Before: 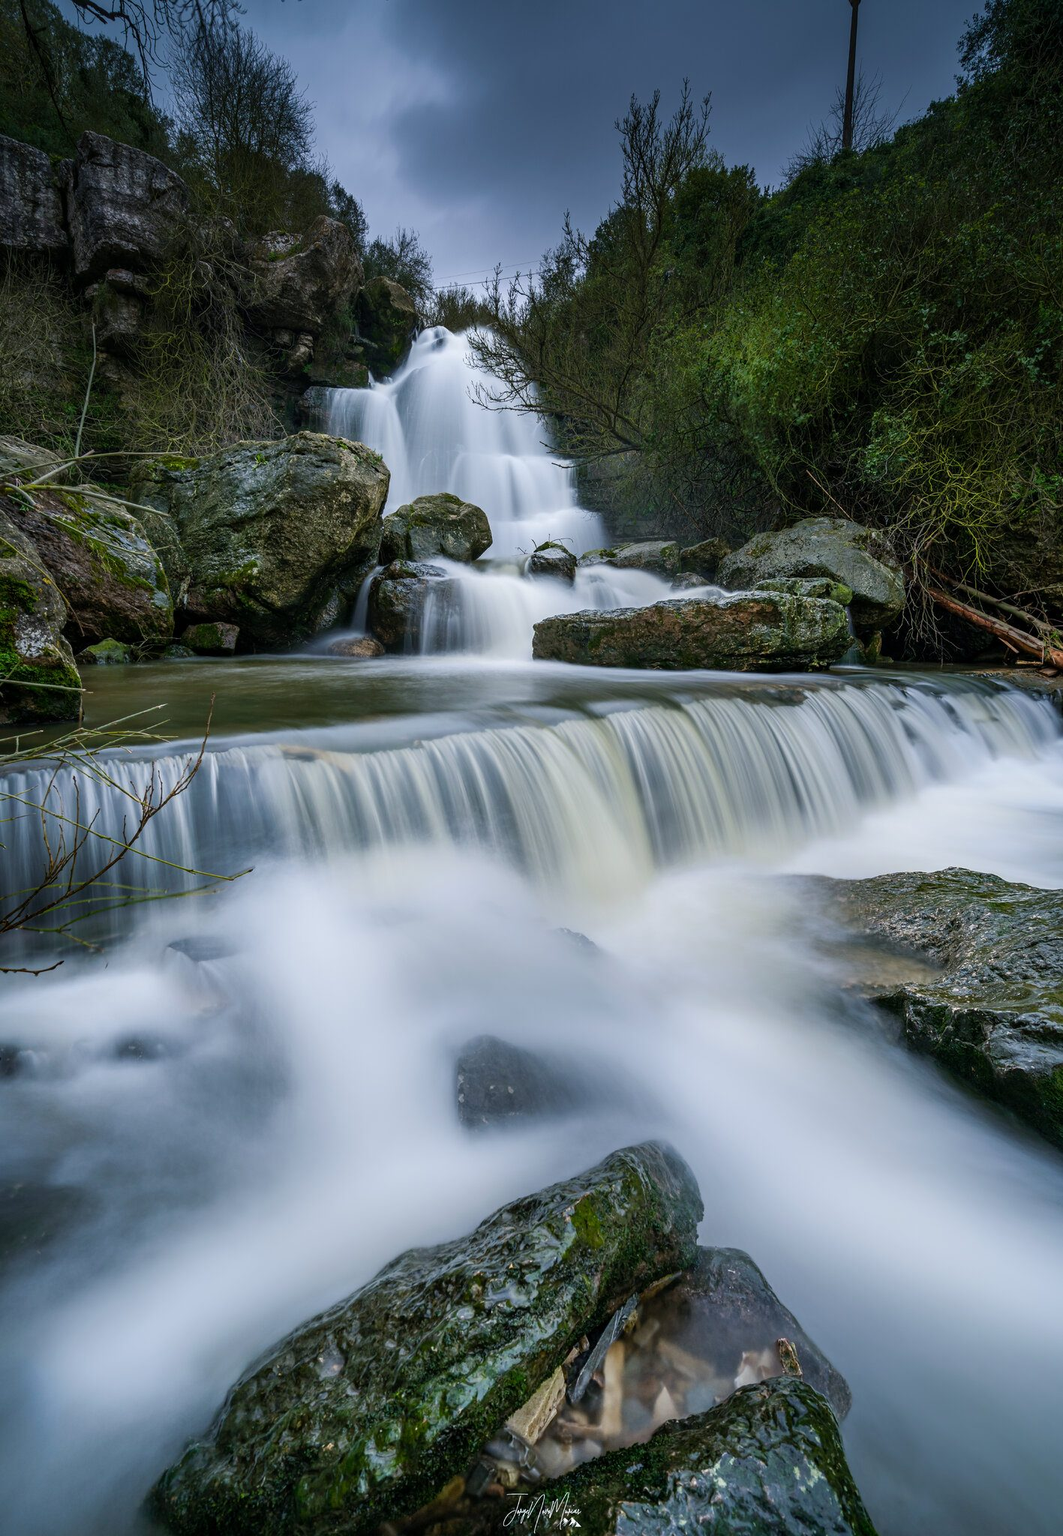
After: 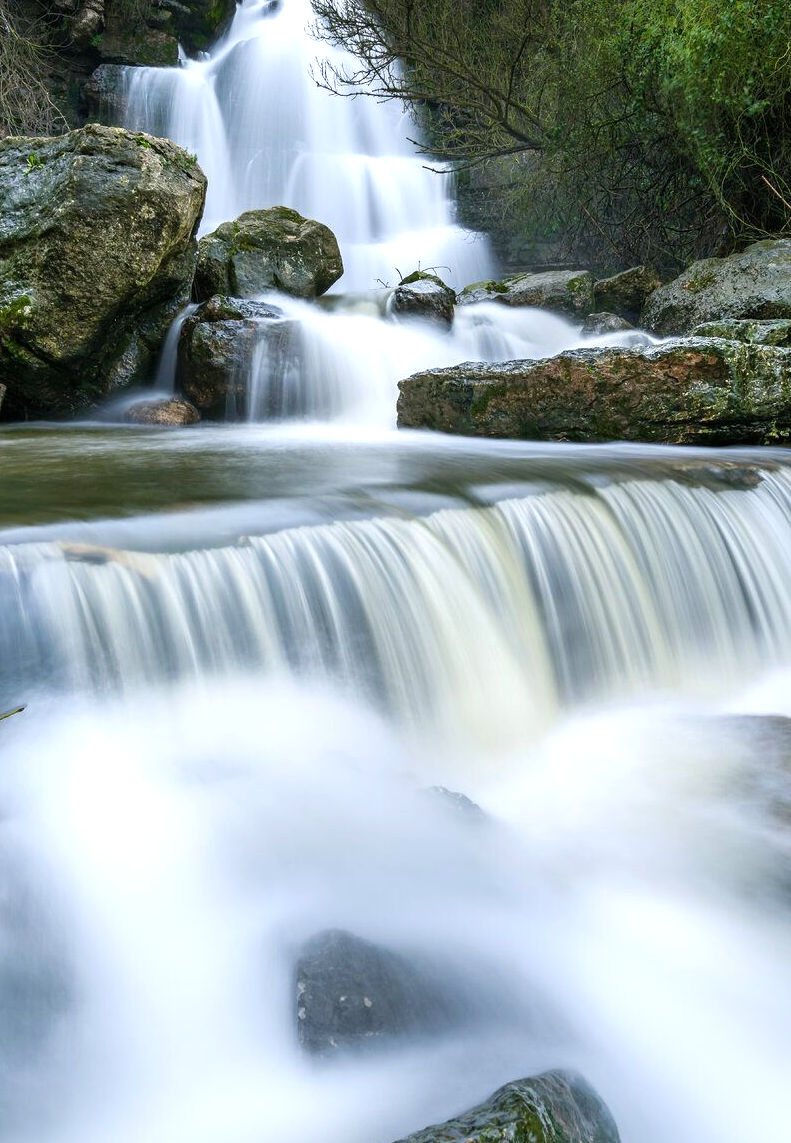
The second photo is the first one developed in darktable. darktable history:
exposure: black level correction 0, exposure 0.68 EV, compensate exposure bias true, compensate highlight preservation false
crop and rotate: left 22.13%, top 22.054%, right 22.026%, bottom 22.102%
